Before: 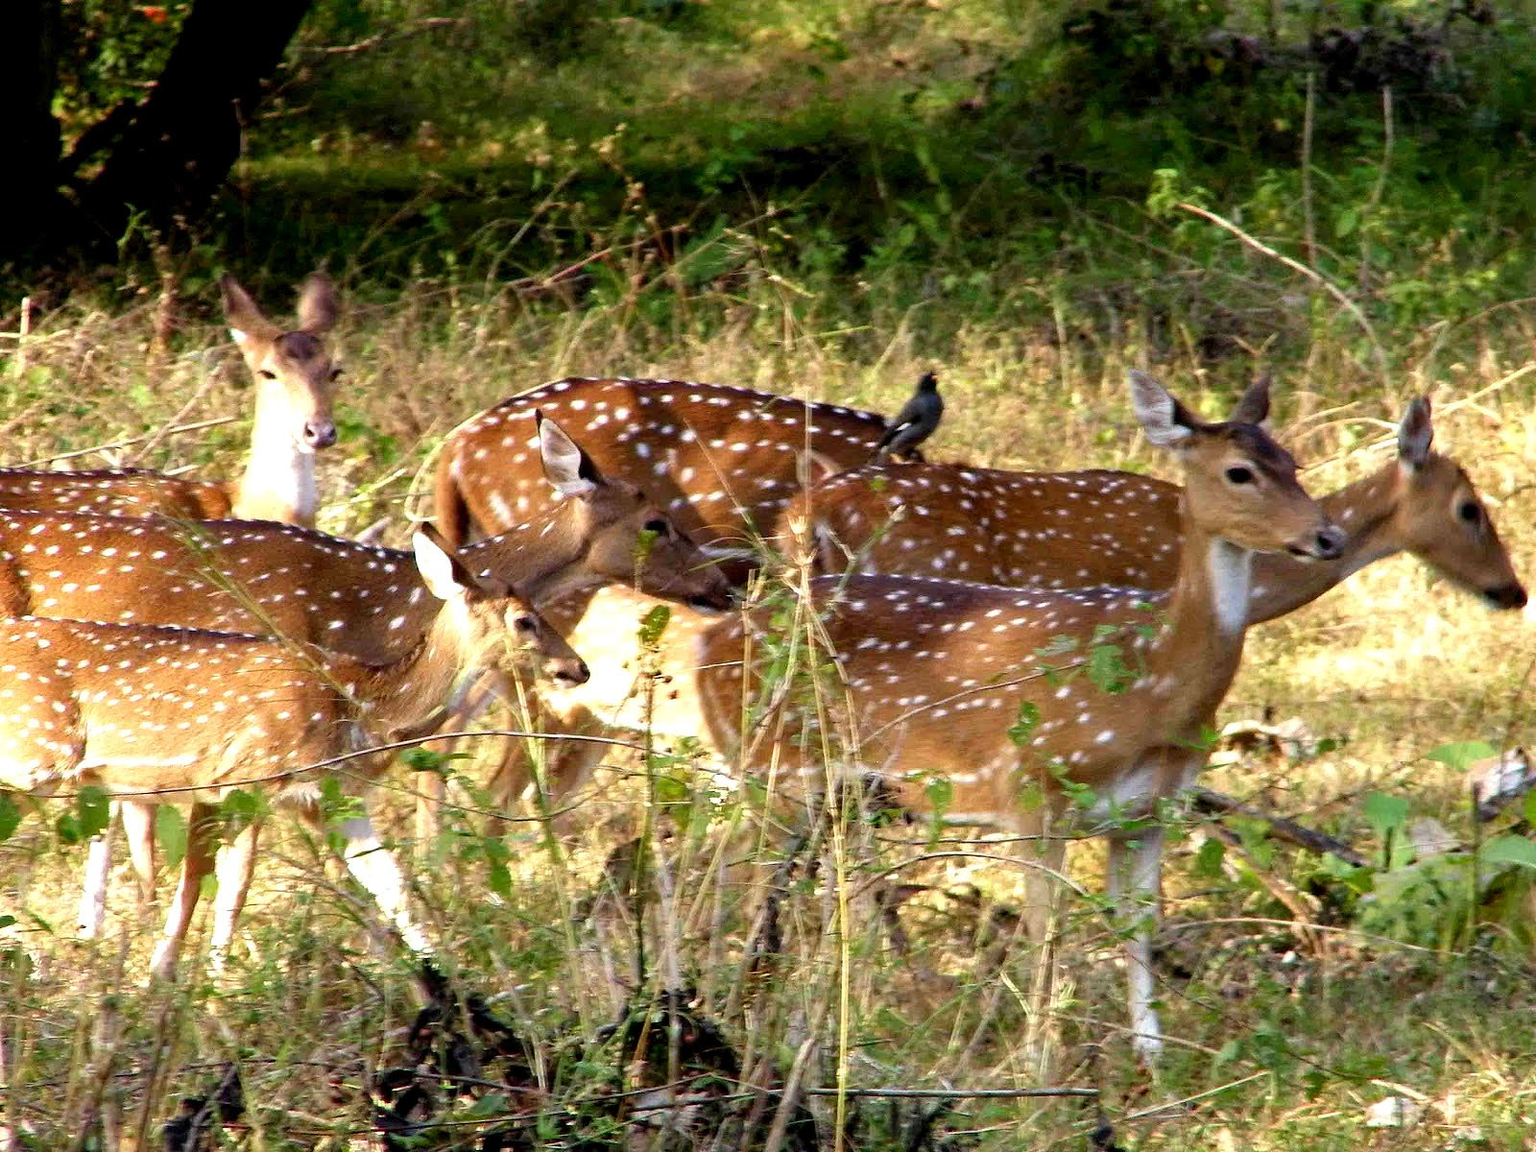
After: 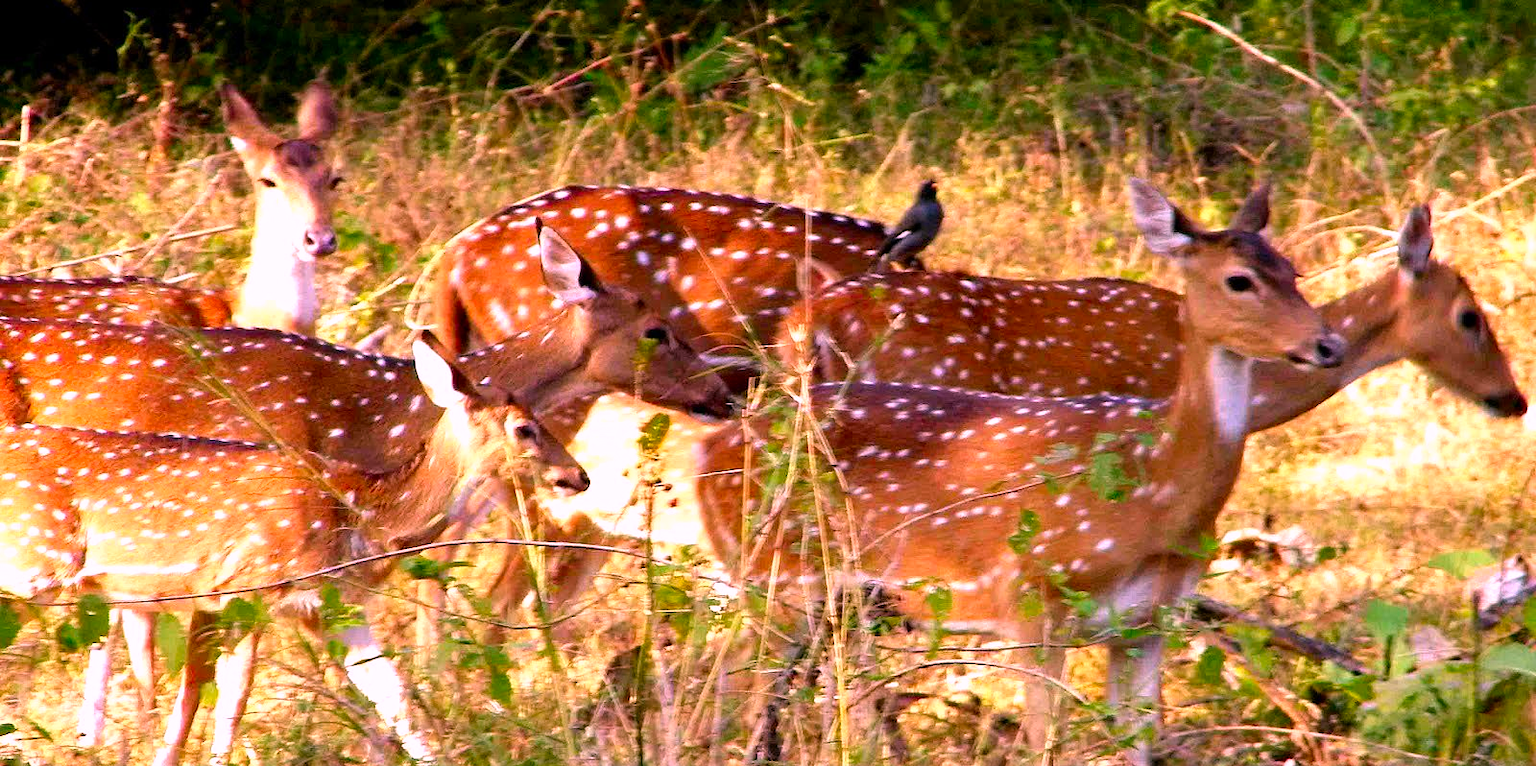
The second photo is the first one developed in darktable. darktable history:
crop: top 16.727%, bottom 16.727%
color correction: saturation 1.32
white balance: red 1.188, blue 1.11
